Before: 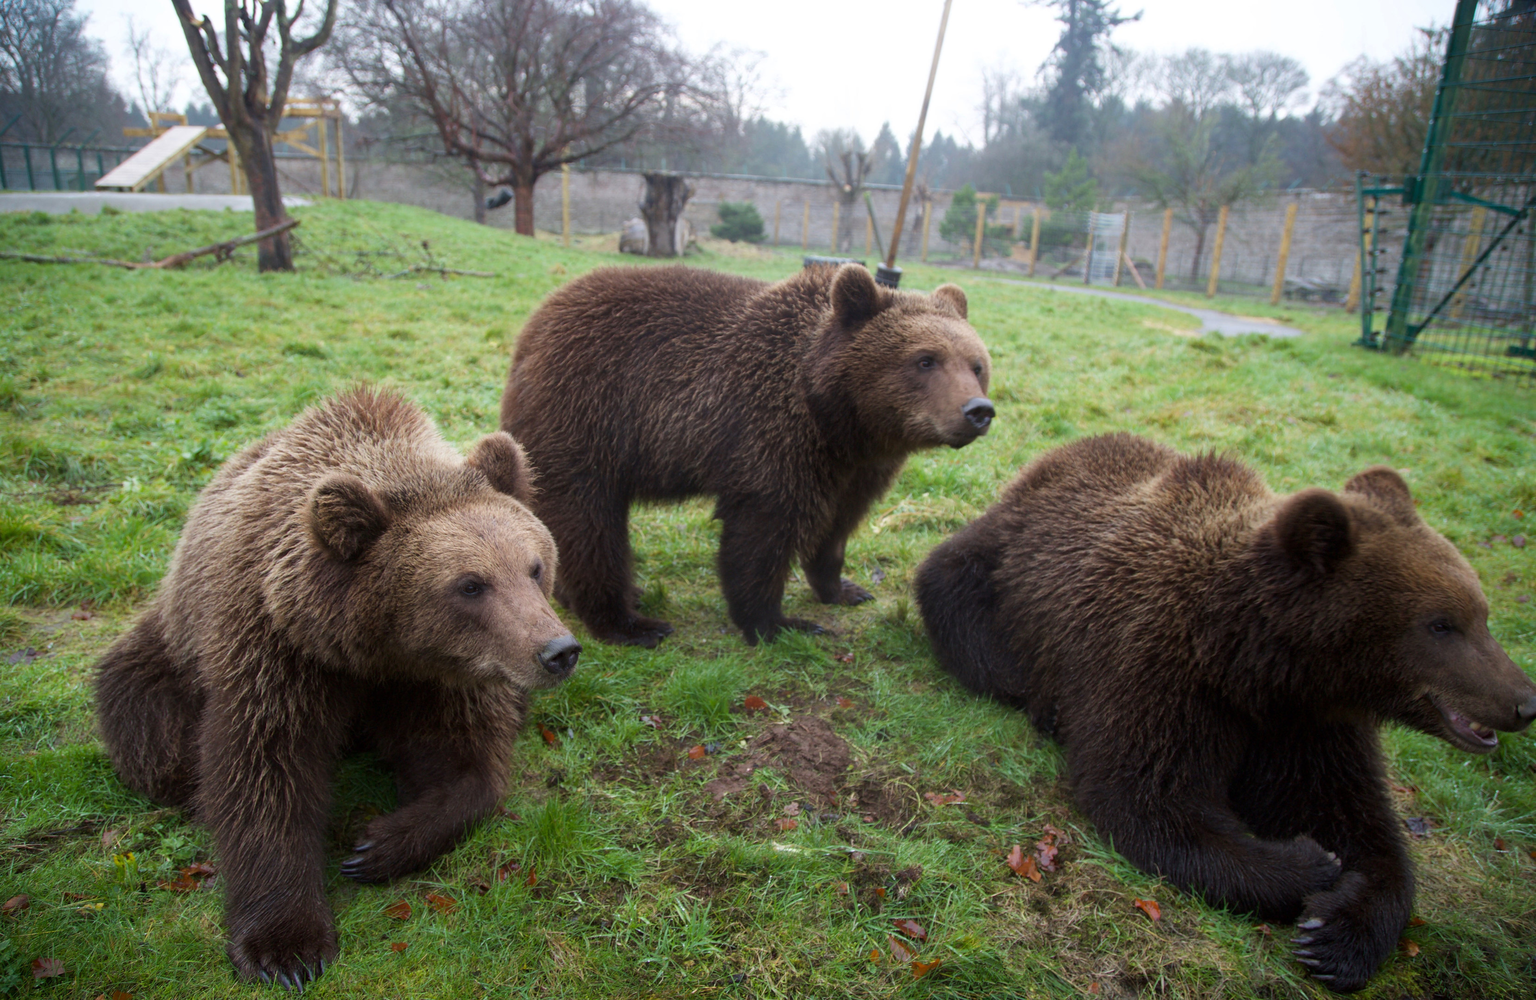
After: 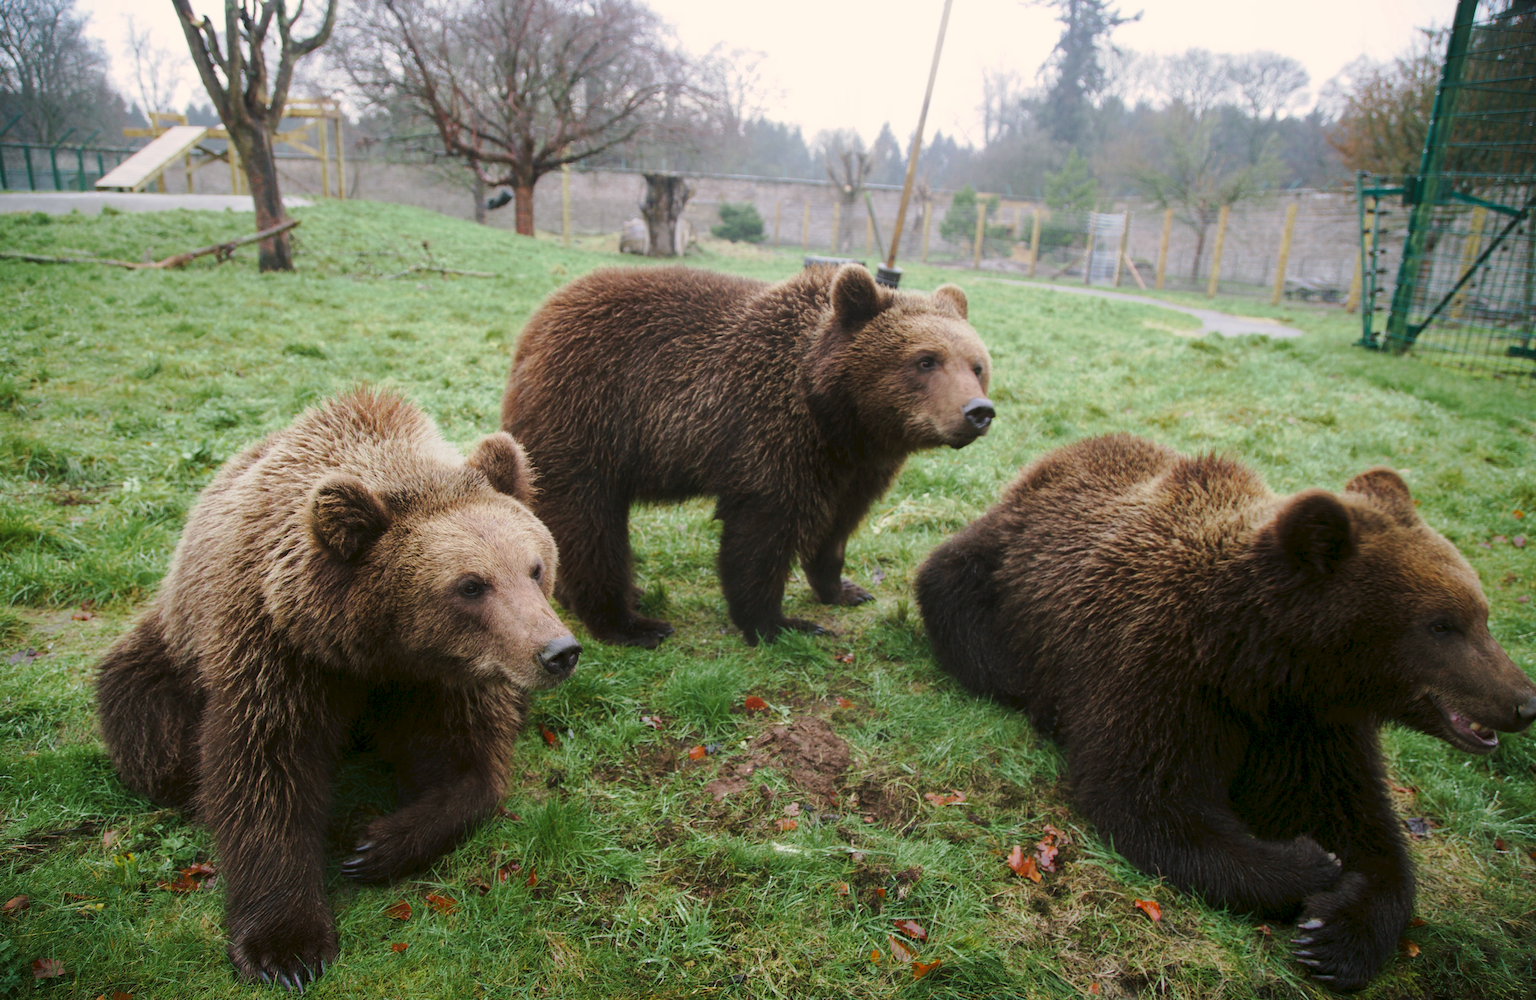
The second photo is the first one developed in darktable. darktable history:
tone curve: curves: ch0 [(0, 0) (0.003, 0.031) (0.011, 0.041) (0.025, 0.054) (0.044, 0.06) (0.069, 0.083) (0.1, 0.108) (0.136, 0.135) (0.177, 0.179) (0.224, 0.231) (0.277, 0.294) (0.335, 0.378) (0.399, 0.463) (0.468, 0.552) (0.543, 0.627) (0.623, 0.694) (0.709, 0.776) (0.801, 0.849) (0.898, 0.905) (1, 1)], preserve colors none
color look up table: target L [91.84, 87.18, 83.18, 84.51, 78.12, 66.84, 69.69, 65.51, 52.49, 54.28, 44.97, 33.95, 21.59, 201.32, 79.05, 74.37, 69.53, 55.58, 52.25, 51.73, 48.88, 44.65, 42.5, 30.85, 21.11, 14.21, 86.16, 68.2, 70.29, 62.41, 71.76, 63.07, 52.16, 47.05, 44.23, 40.03, 38.75, 29.97, 23.75, 14.79, 4.64, 96.84, 94.04, 89.07, 76.03, 66.27, 54.86, 43.39, 3.23], target a [-14.69, -26.39, -38.37, -6.431, -43.82, -11.23, -18.37, -29.14, -43.49, -15.49, -23.19, -25.07, -15.82, 0, 14.74, 39.31, 32.48, 46.58, 39.06, 62.26, 4.926, 8.393, 63.8, 6.453, 35.76, 26.38, 21.06, 16.63, 36.25, 66.66, 55.86, 13.06, 67.49, 30.85, 67.29, 18.23, 46.83, 4.738, 34.2, 29.02, 11.72, -0.585, -45.84, -26.15, -3.536, -19.3, -7.534, -23.99, -6.982], target b [45.57, 22.76, 36.98, 16.57, 26.55, 57.25, 2.936, 8.524, 37.47, 26.78, 34.12, 25.56, 19.09, -0.001, 57.97, 10.75, 47.8, 58.41, 30.05, 39.14, 48.02, 35.78, 54.08, 6.727, 34.43, 8.974, -14.13, 0.836, -31.13, -16.23, -34.66, -46.89, 1.047, -22.47, -27.99, -54.84, -49.37, -21.37, -20.64, -43.29, -17.96, 6.202, -10.44, -8.61, -21.18, -24, -40.18, -3.843, 2.805], num patches 49
